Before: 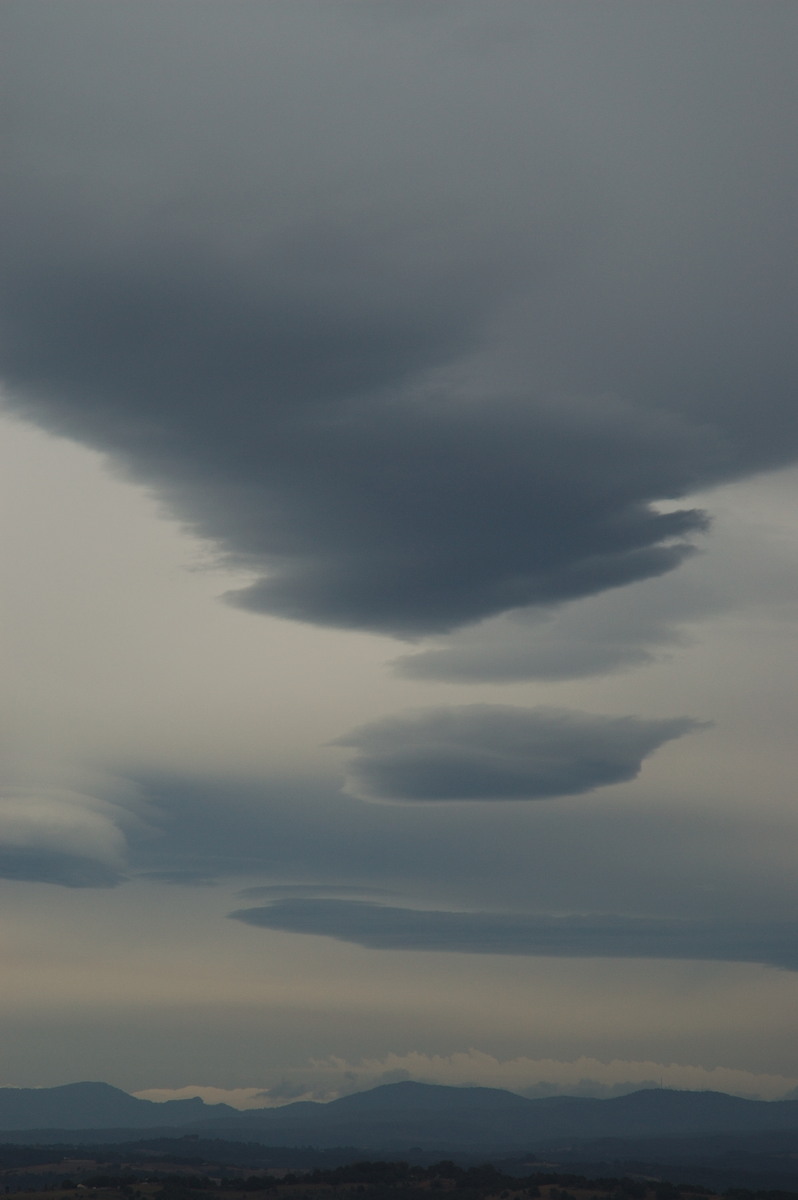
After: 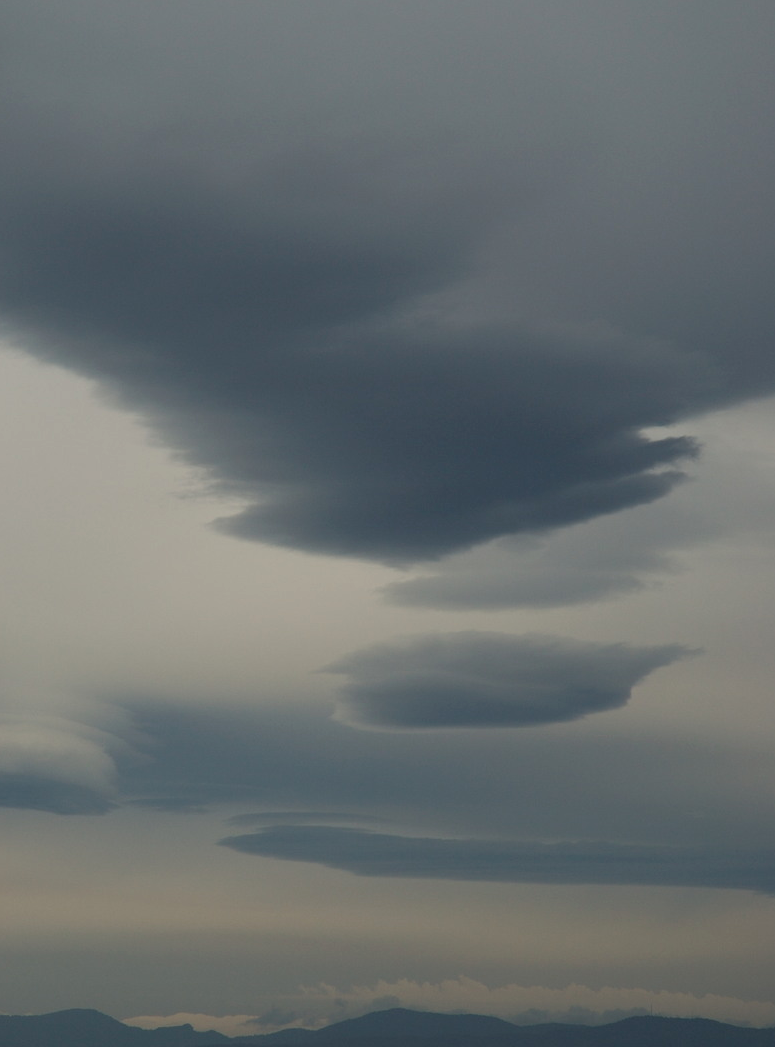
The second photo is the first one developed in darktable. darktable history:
crop: left 1.336%, top 6.094%, right 1.5%, bottom 6.639%
